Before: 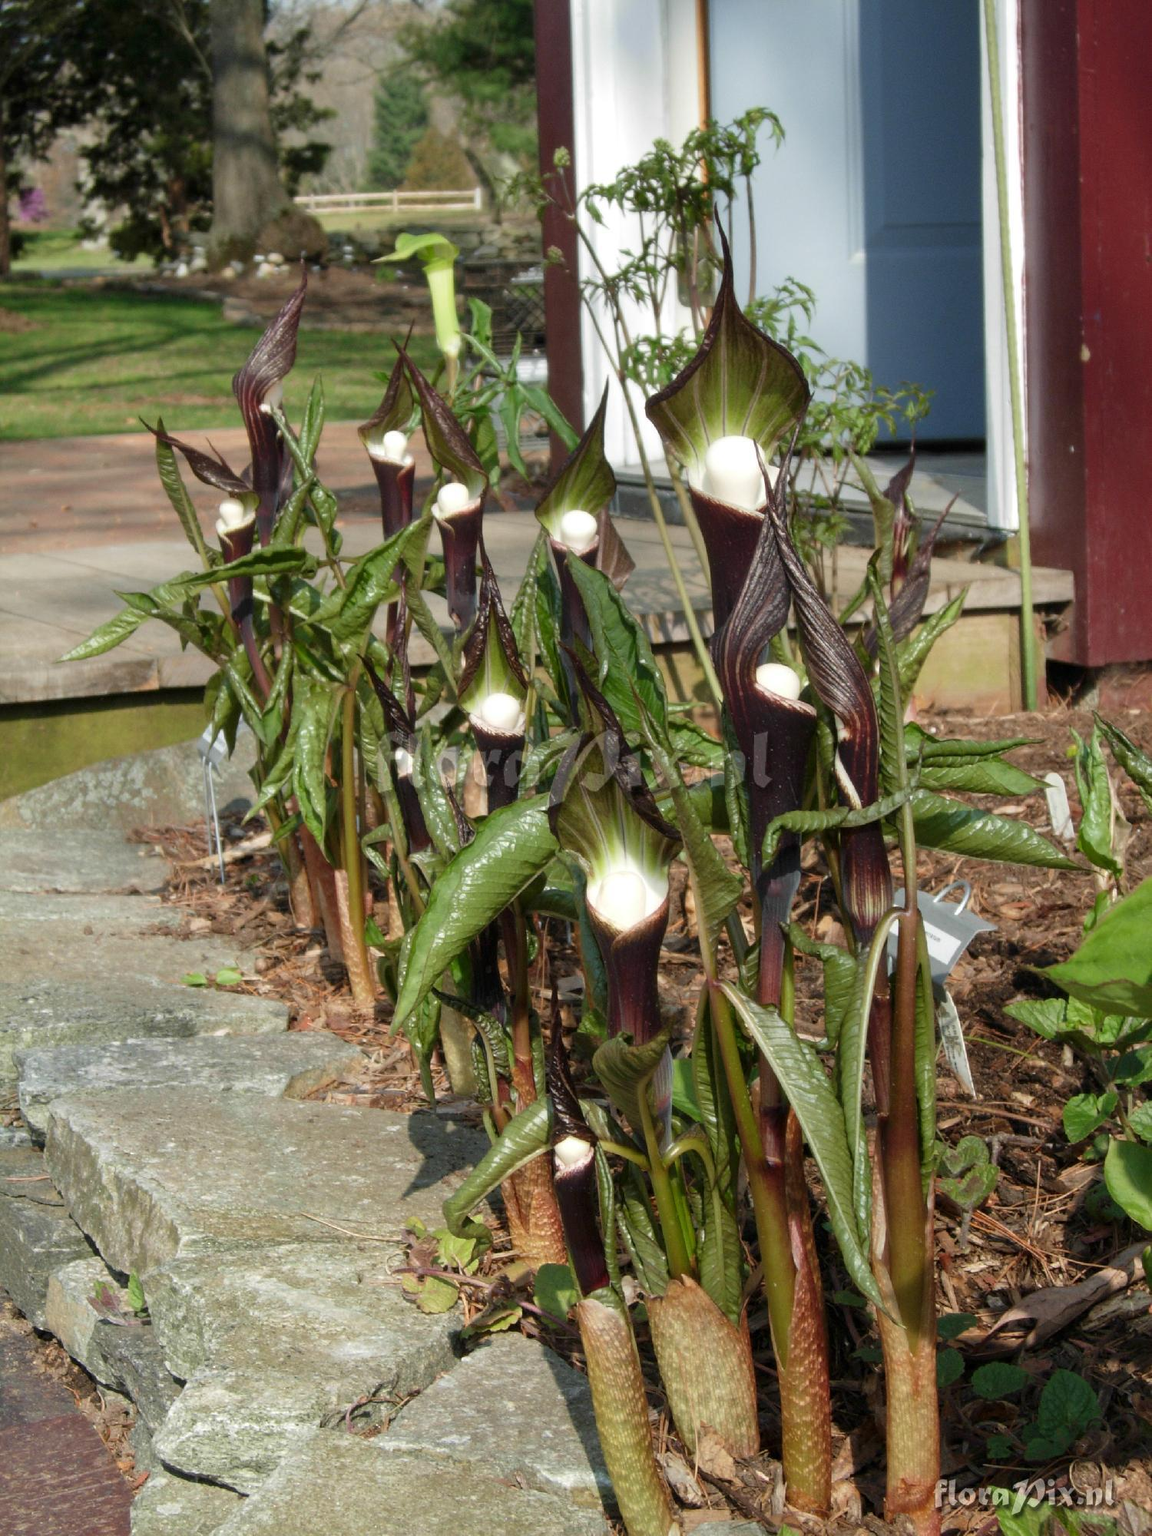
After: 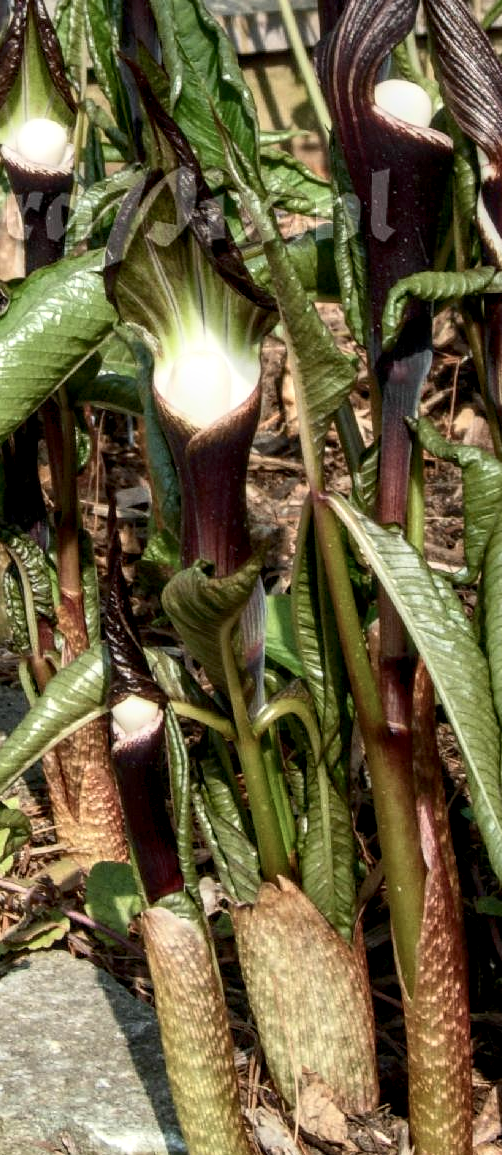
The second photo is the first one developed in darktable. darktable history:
crop: left 40.721%, top 39.216%, right 25.786%, bottom 2.998%
contrast brightness saturation: contrast 0.243, brightness 0.09
color balance rgb: global offset › luminance -0.357%, perceptual saturation grading › global saturation -26.751%, global vibrance 44.202%
local contrast: highlights 61%, detail 143%, midtone range 0.425
exposure: black level correction 0.002, compensate highlight preservation false
